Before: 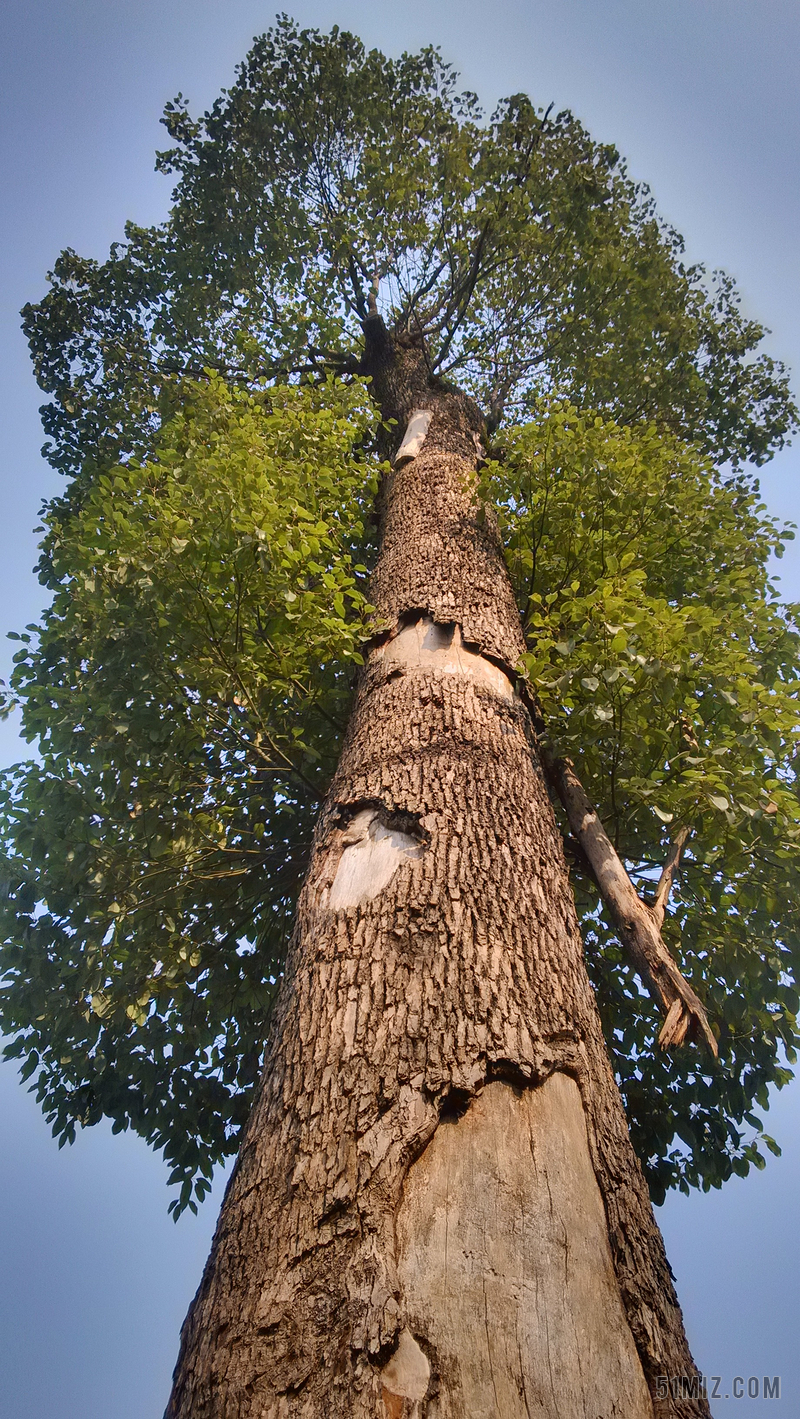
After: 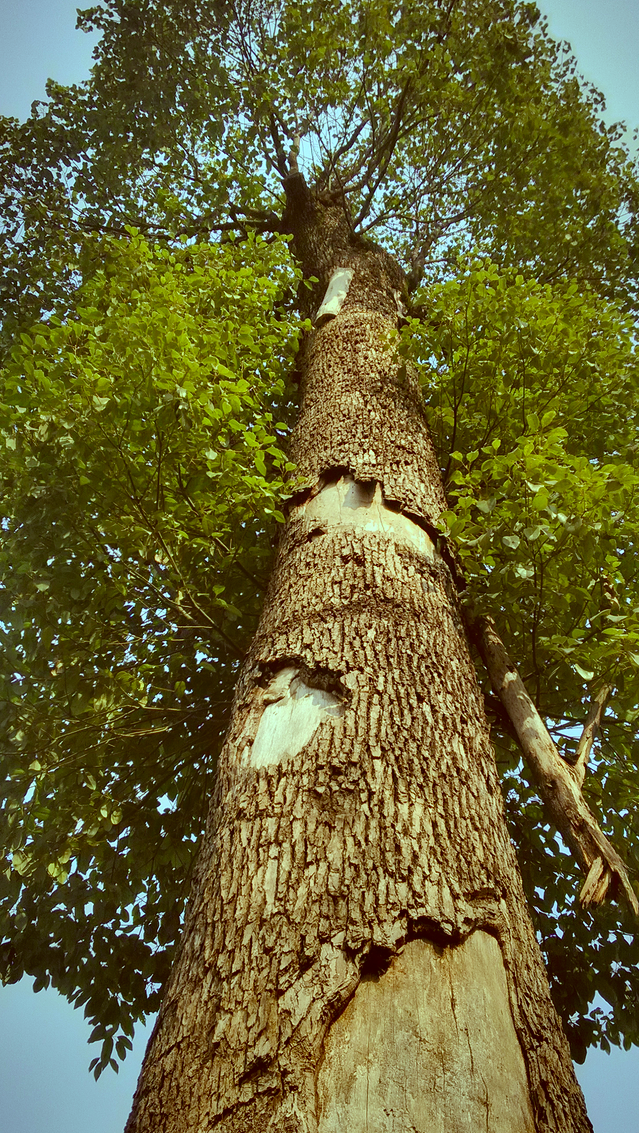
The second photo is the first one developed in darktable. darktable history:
color balance: mode lift, gamma, gain (sRGB), lift [0.997, 0.979, 1.021, 1.011], gamma [1, 1.084, 0.916, 0.998], gain [1, 0.87, 1.13, 1.101], contrast 4.55%, contrast fulcrum 38.24%, output saturation 104.09%
crop and rotate: left 10.071%, top 10.071%, right 10.02%, bottom 10.02%
exposure: black level correction 0.002, compensate highlight preservation false
color correction: highlights a* -5.94, highlights b* 9.48, shadows a* 10.12, shadows b* 23.94
